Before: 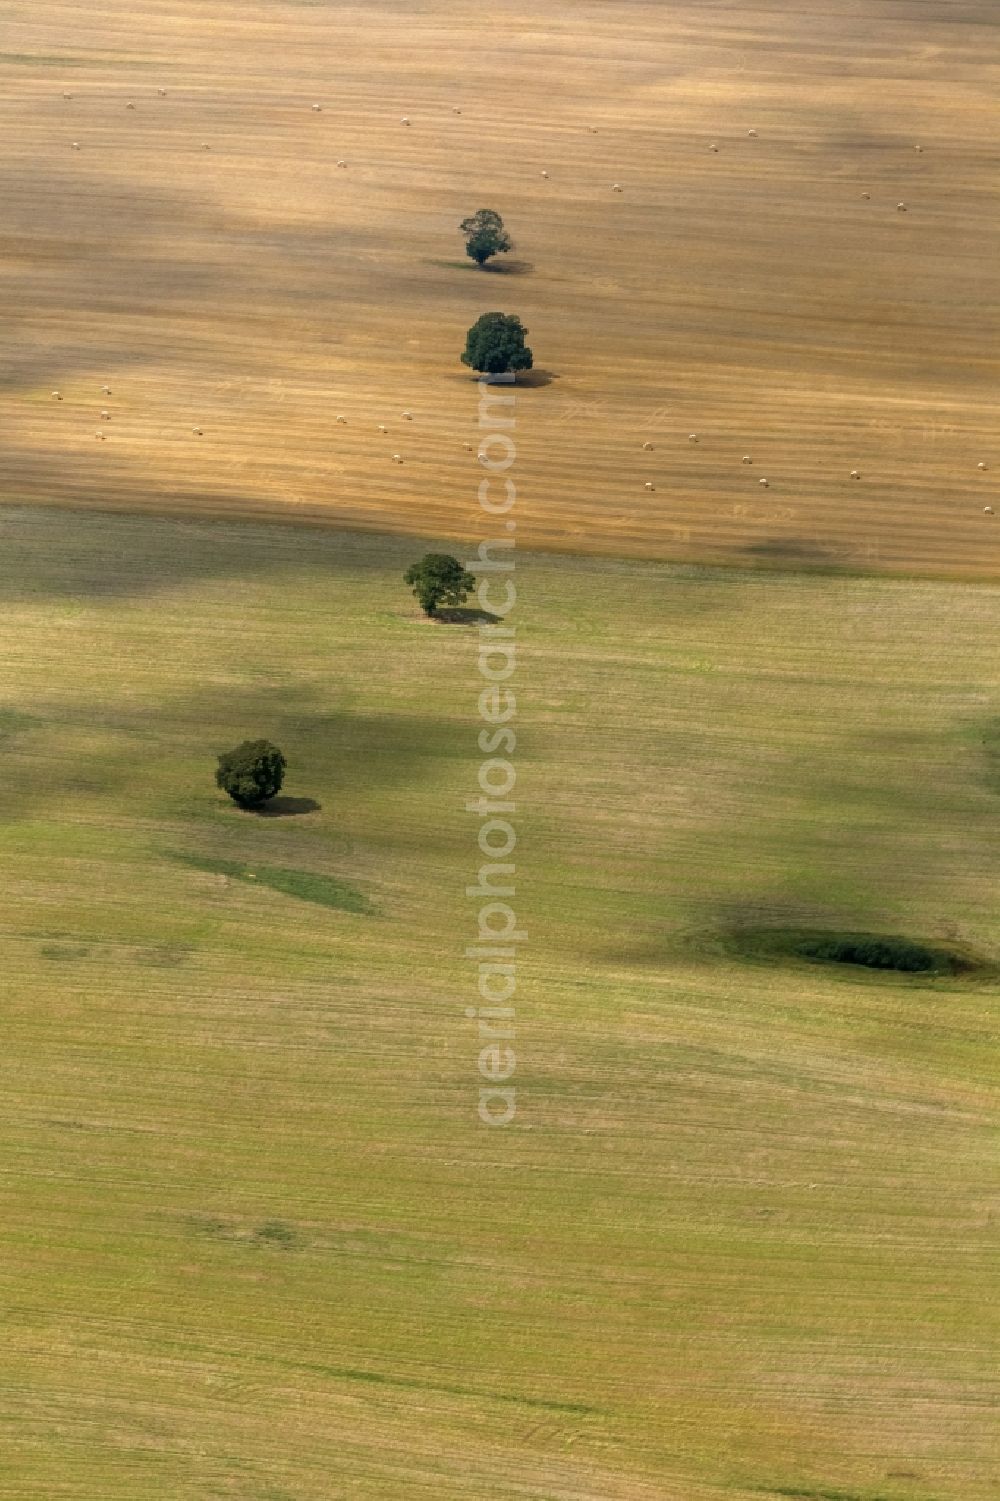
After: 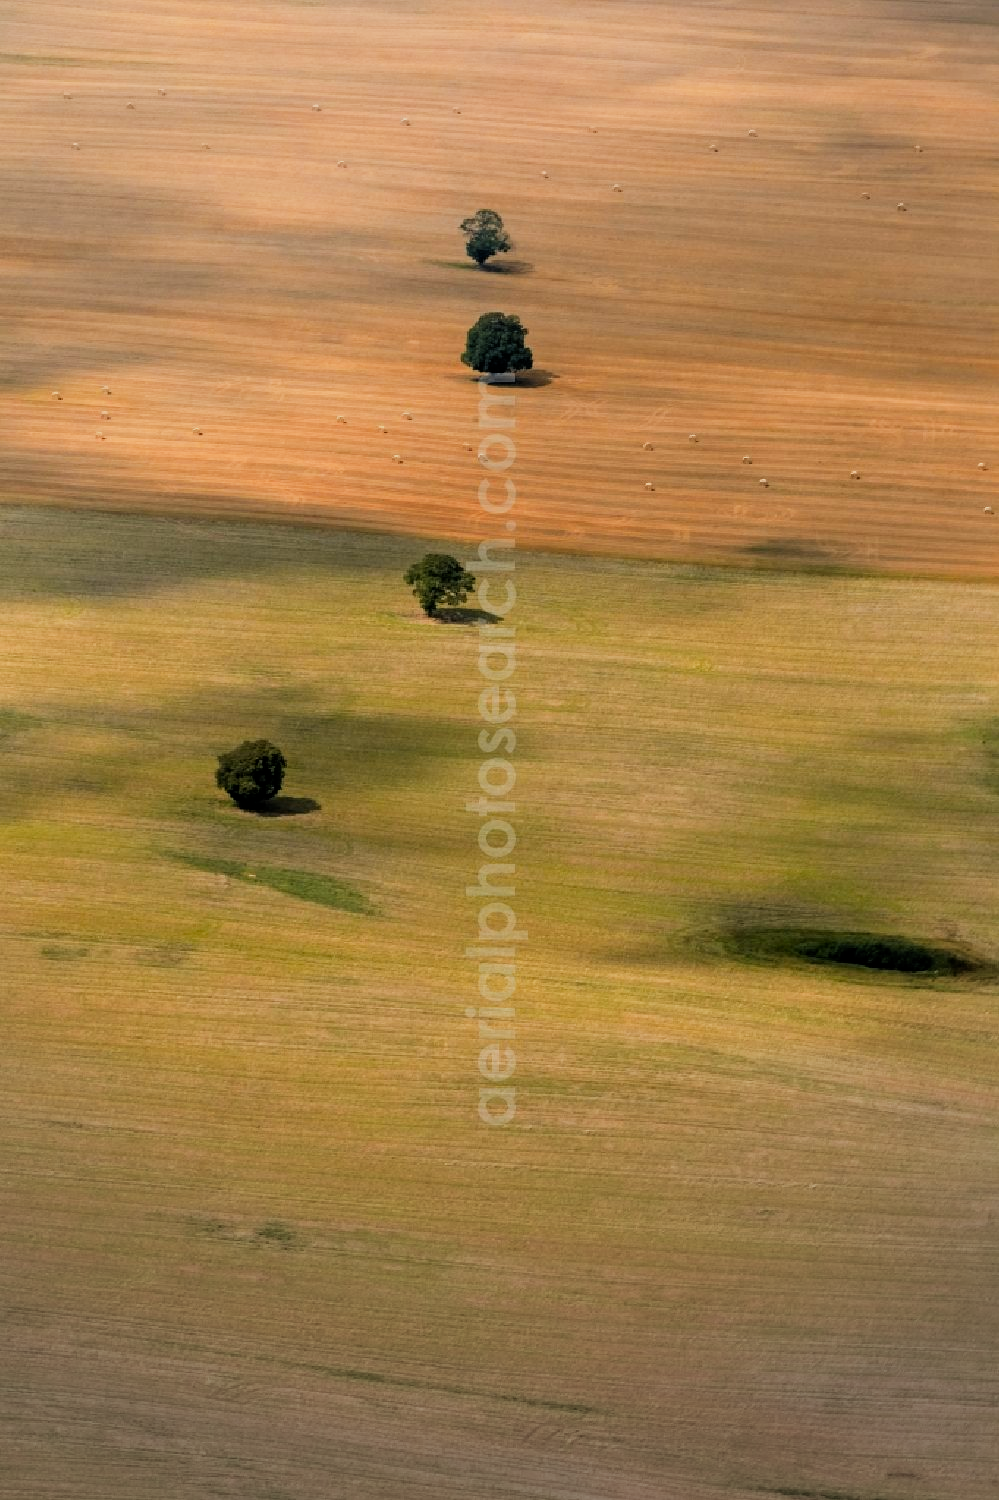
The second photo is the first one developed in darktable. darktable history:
color zones: curves: ch1 [(0.24, 0.634) (0.75, 0.5)]; ch2 [(0.253, 0.437) (0.745, 0.491)]
filmic rgb: middle gray luminance 29.1%, black relative exposure -10.37 EV, white relative exposure 5.49 EV, target black luminance 0%, hardness 3.93, latitude 1.61%, contrast 1.131, highlights saturation mix 6.35%, shadows ↔ highlights balance 14.71%
crop: left 0.019%
vignetting: center (-0.051, -0.353)
